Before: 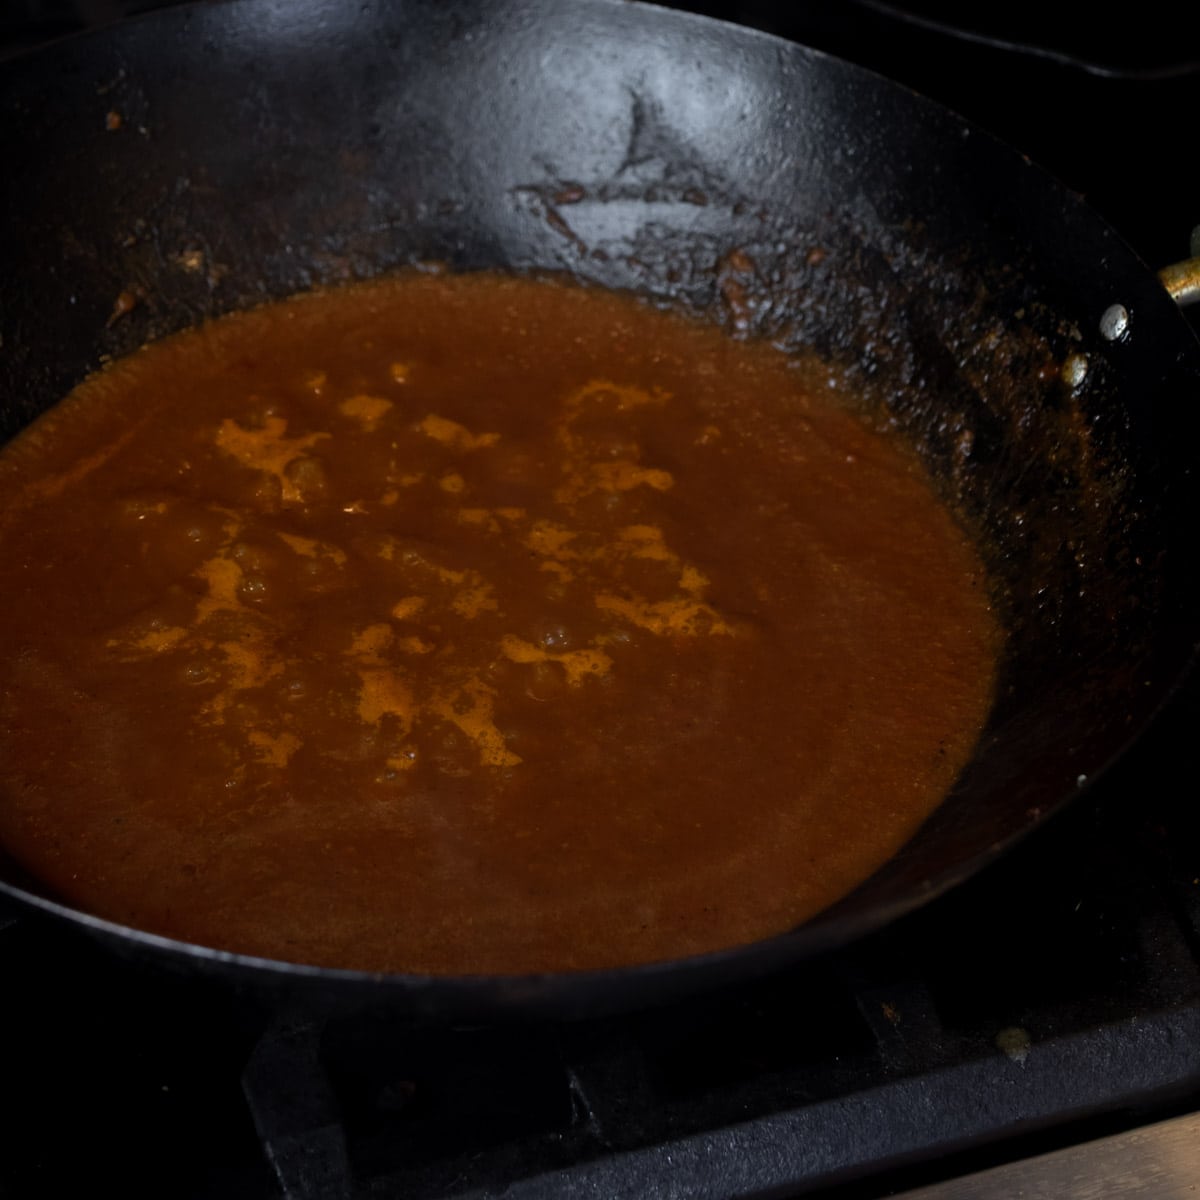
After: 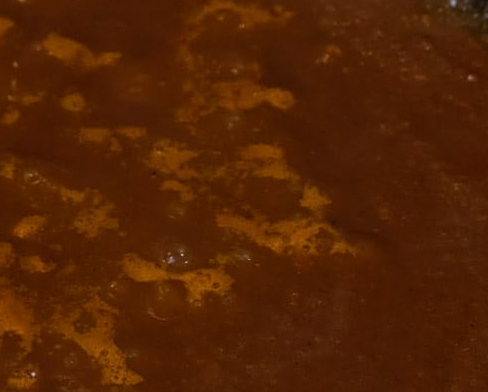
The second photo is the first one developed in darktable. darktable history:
crop: left 31.657%, top 31.81%, right 27.619%, bottom 35.513%
sharpen: on, module defaults
